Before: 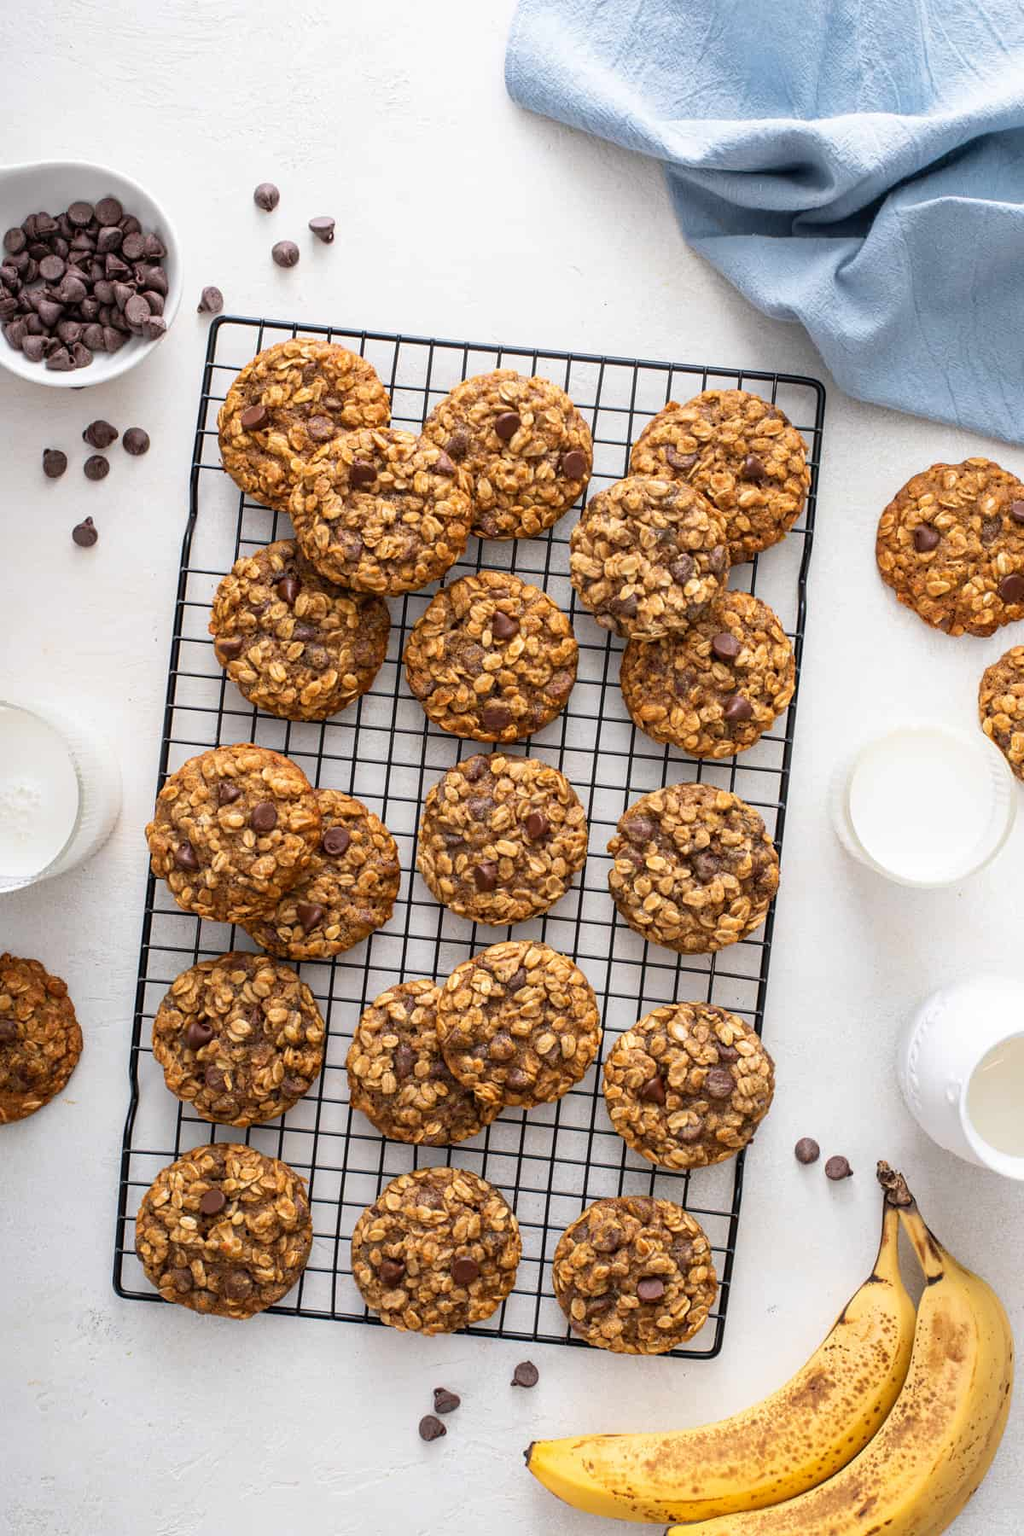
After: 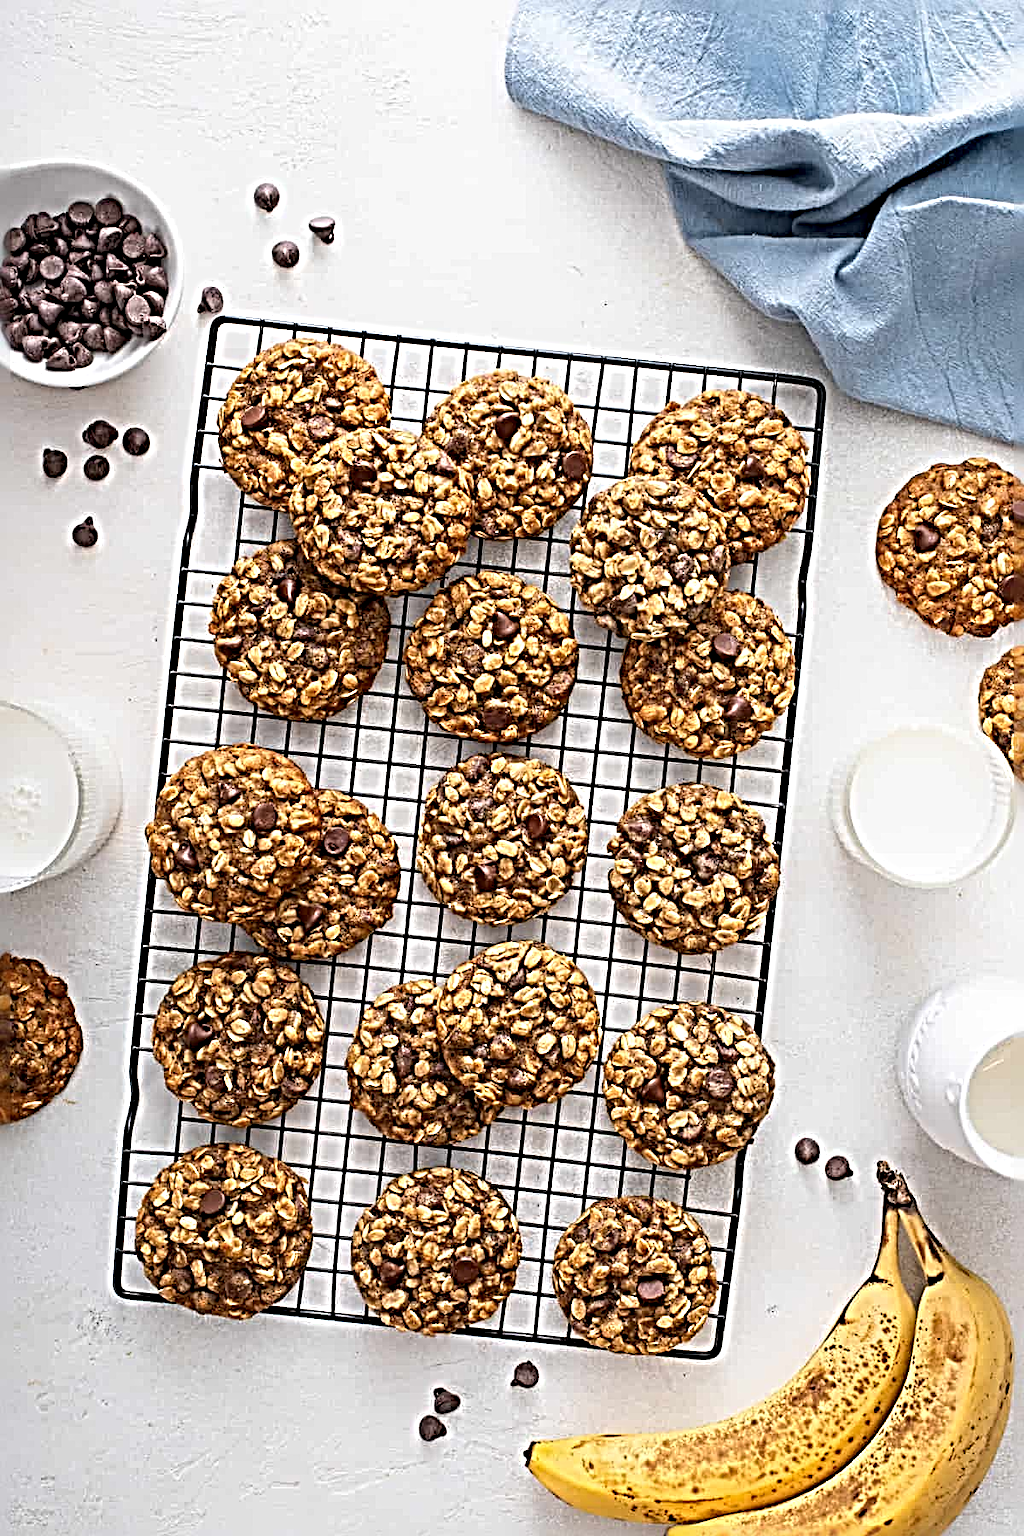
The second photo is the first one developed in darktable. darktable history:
sharpen: radius 6.251, amount 1.782, threshold 0.236
